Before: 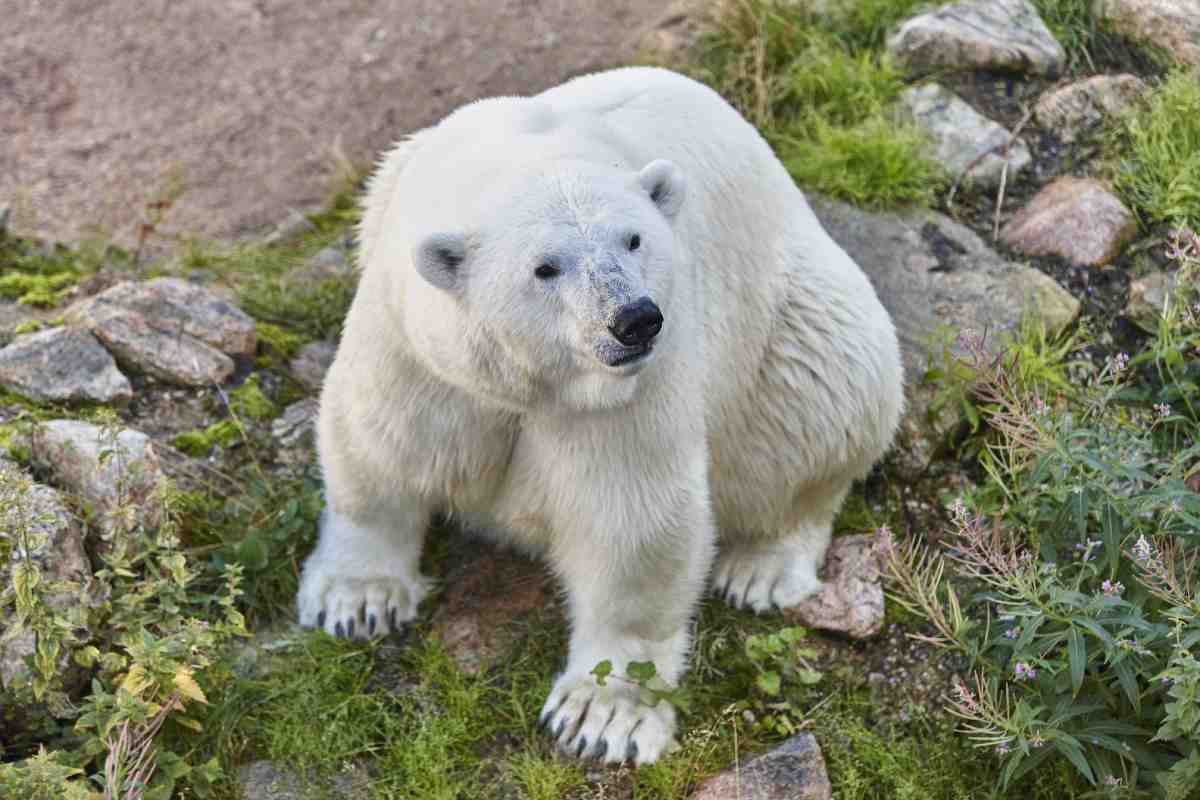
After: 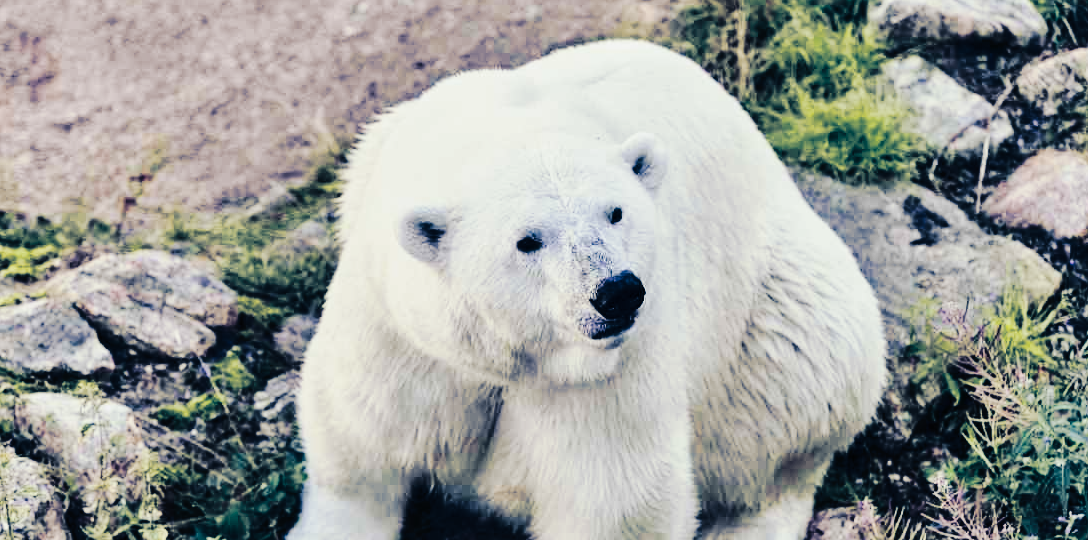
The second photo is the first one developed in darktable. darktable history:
shadows and highlights: shadows 25, white point adjustment -3, highlights -30
contrast brightness saturation: contrast 0.28
split-toning: shadows › hue 226.8°, shadows › saturation 0.84
crop: left 1.509%, top 3.452%, right 7.696%, bottom 28.452%
tone curve: curves: ch0 [(0, 0) (0.003, 0.003) (0.011, 0.009) (0.025, 0.018) (0.044, 0.027) (0.069, 0.034) (0.1, 0.043) (0.136, 0.056) (0.177, 0.084) (0.224, 0.138) (0.277, 0.203) (0.335, 0.329) (0.399, 0.451) (0.468, 0.572) (0.543, 0.671) (0.623, 0.754) (0.709, 0.821) (0.801, 0.88) (0.898, 0.938) (1, 1)], preserve colors none
